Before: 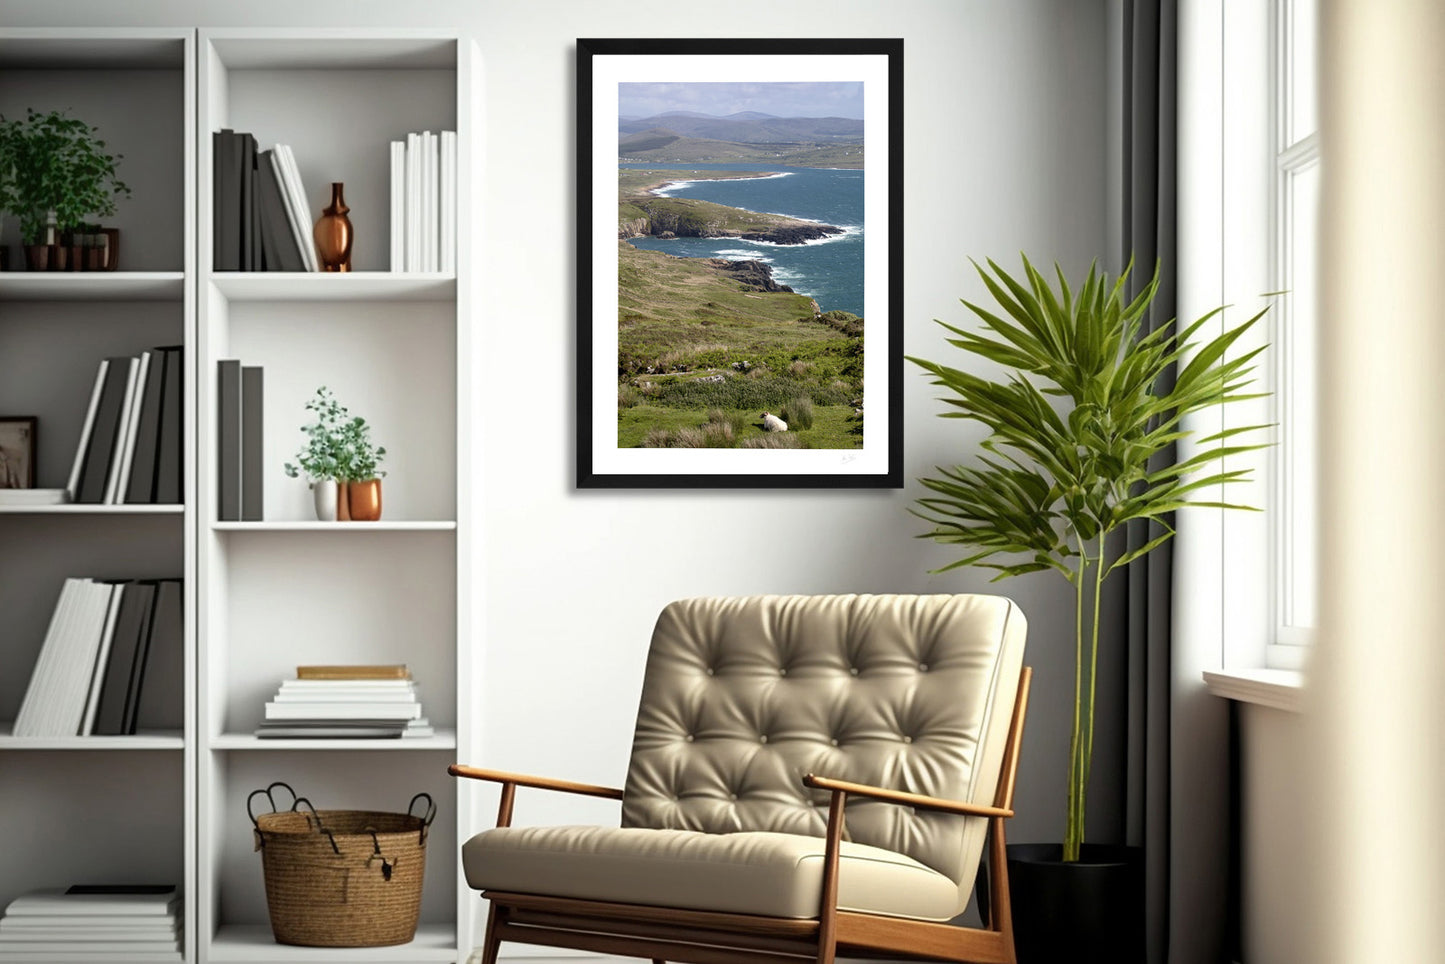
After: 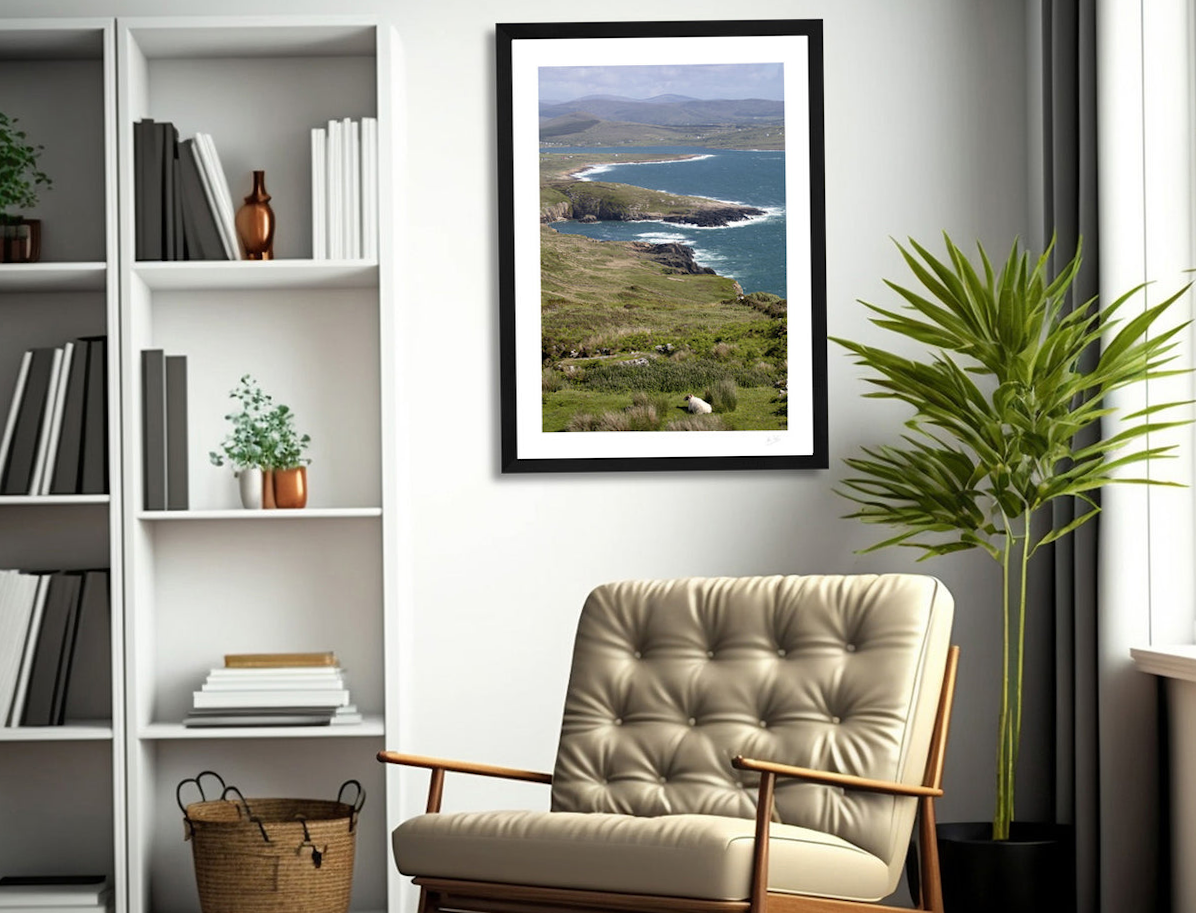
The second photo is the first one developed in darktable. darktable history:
crop and rotate: angle 0.752°, left 4.331%, top 0.871%, right 11.214%, bottom 2.557%
exposure: compensate highlight preservation false
